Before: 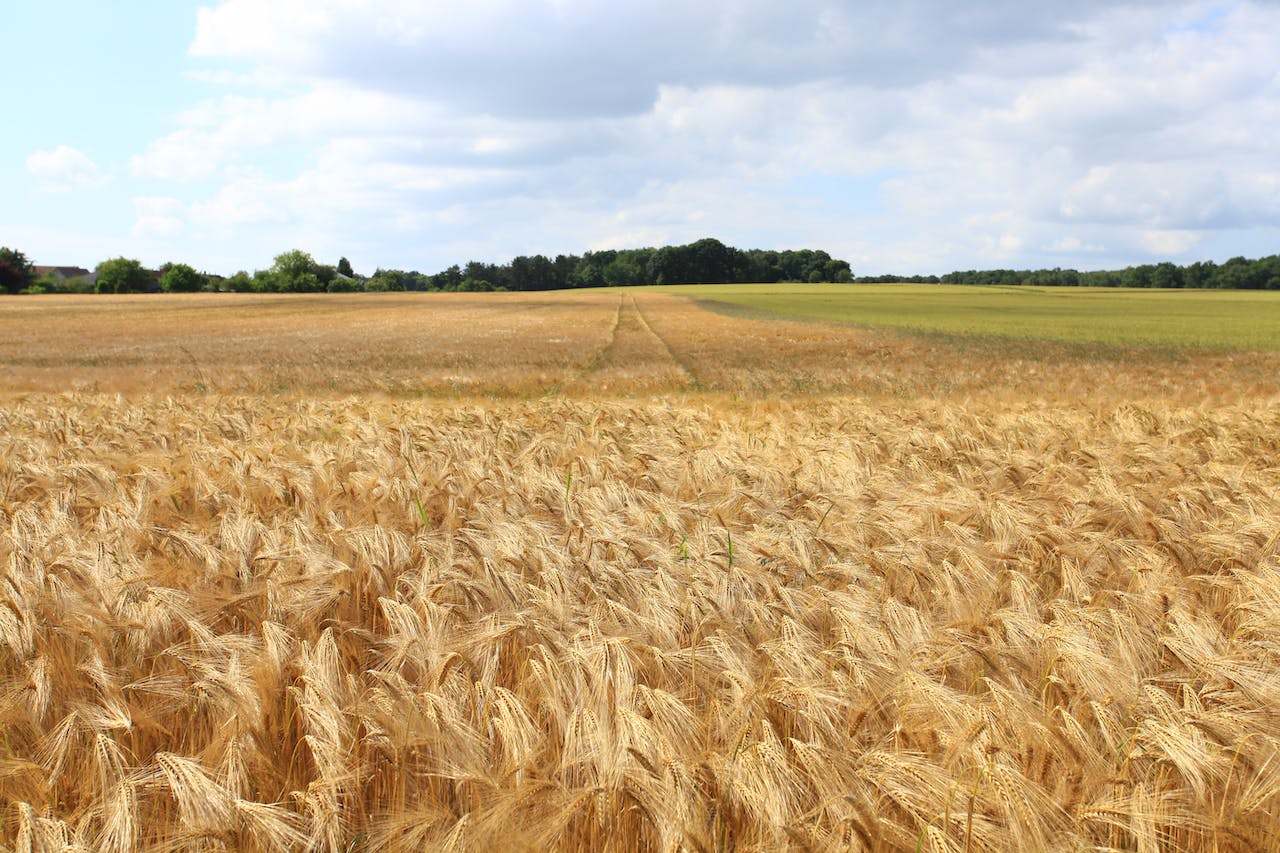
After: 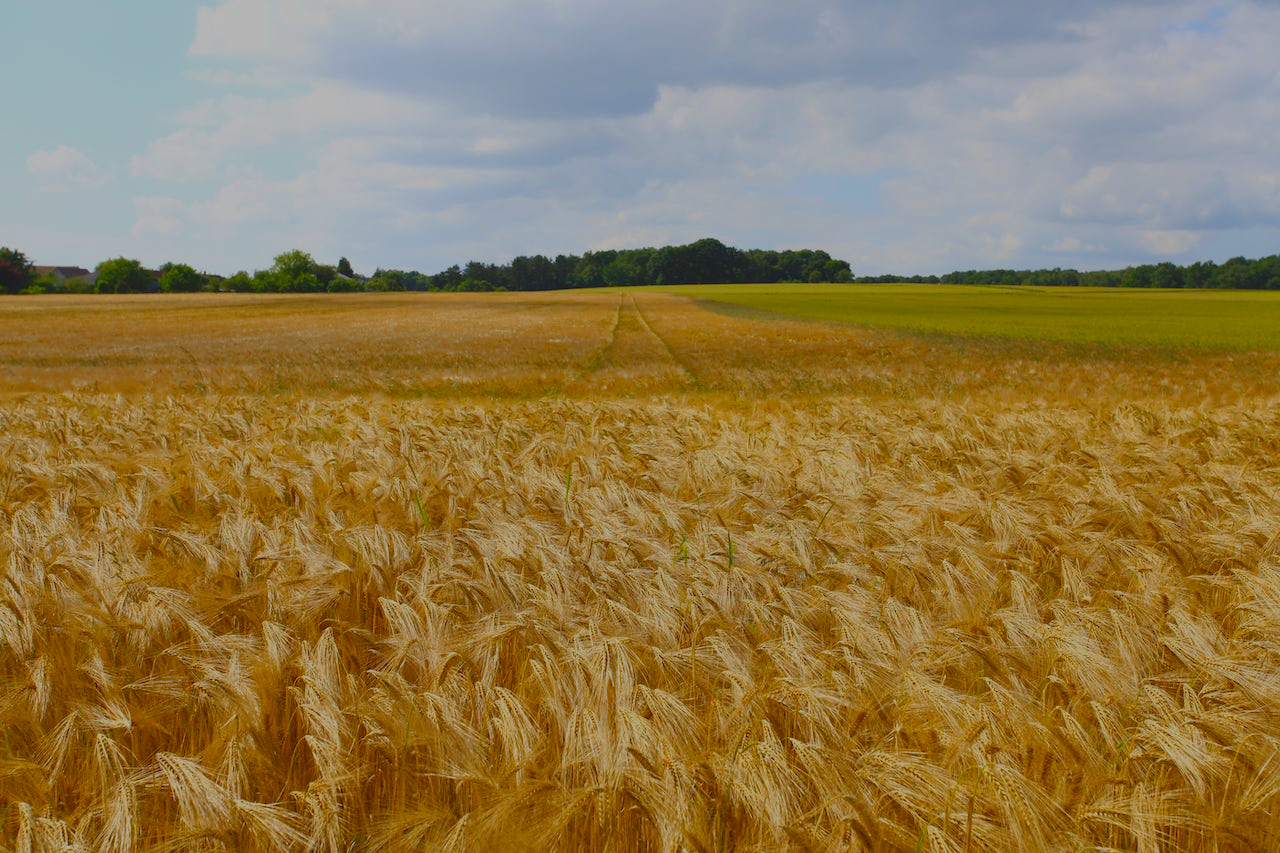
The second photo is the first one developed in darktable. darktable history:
color balance rgb: global offset › luminance -0.5%, perceptual saturation grading › highlights -17.77%, perceptual saturation grading › mid-tones 33.1%, perceptual saturation grading › shadows 50.52%, perceptual brilliance grading › highlights 10.8%, perceptual brilliance grading › shadows -10.8%, global vibrance 24.22%, contrast -25%
exposure: black level correction -0.016, exposure -1.018 EV, compensate highlight preservation false
